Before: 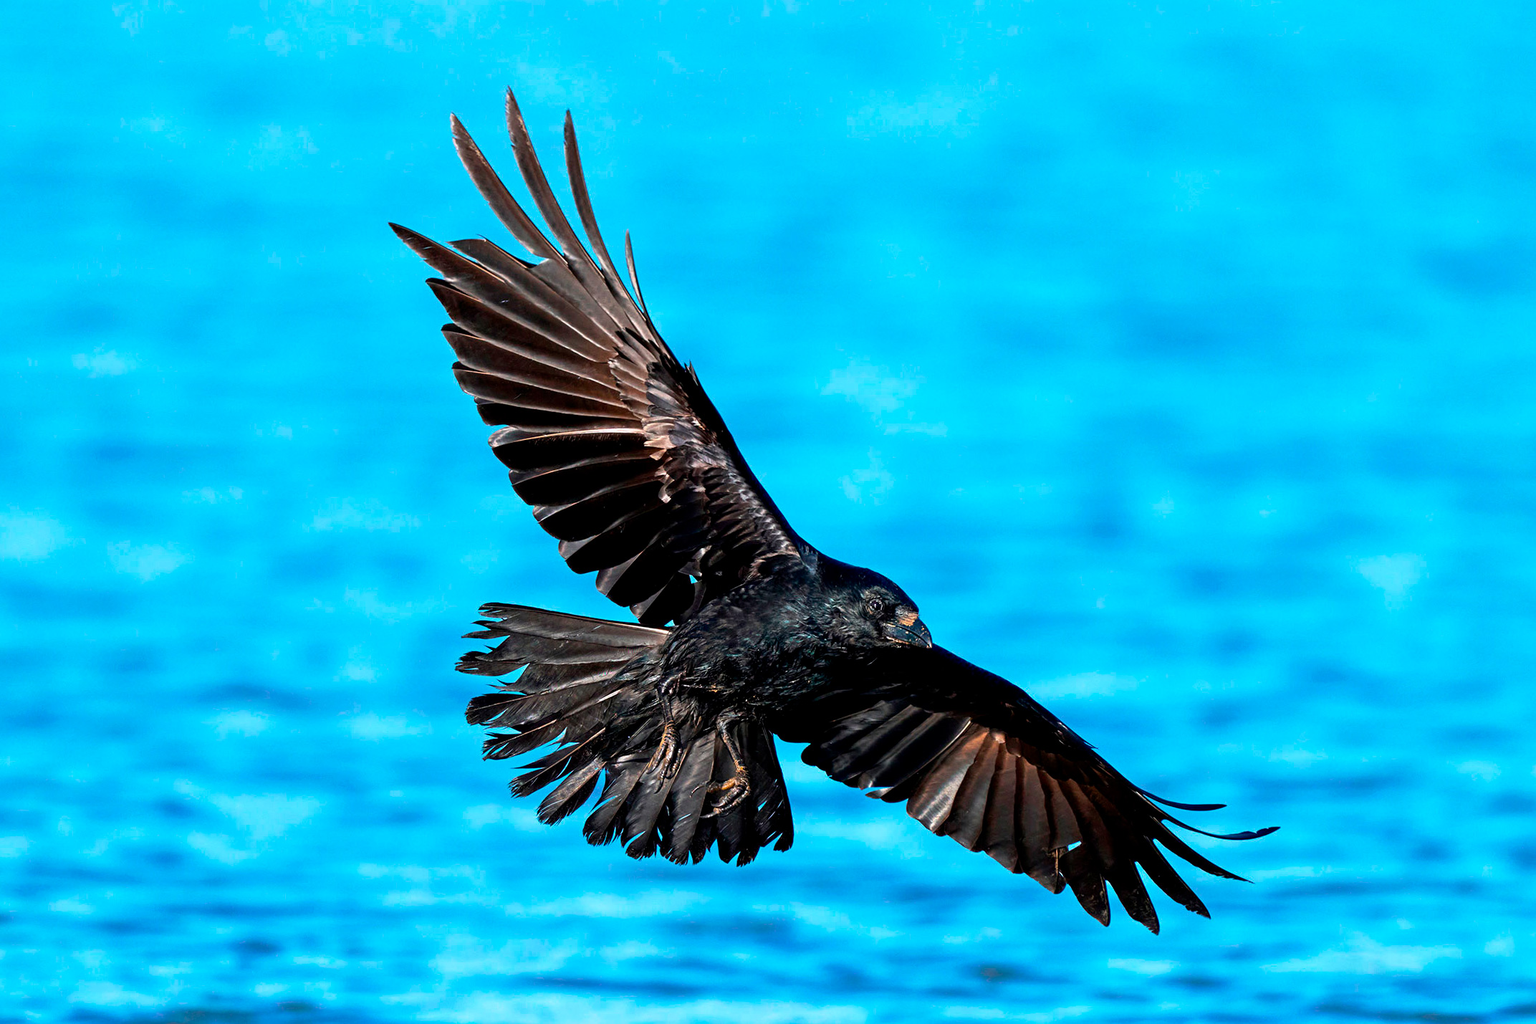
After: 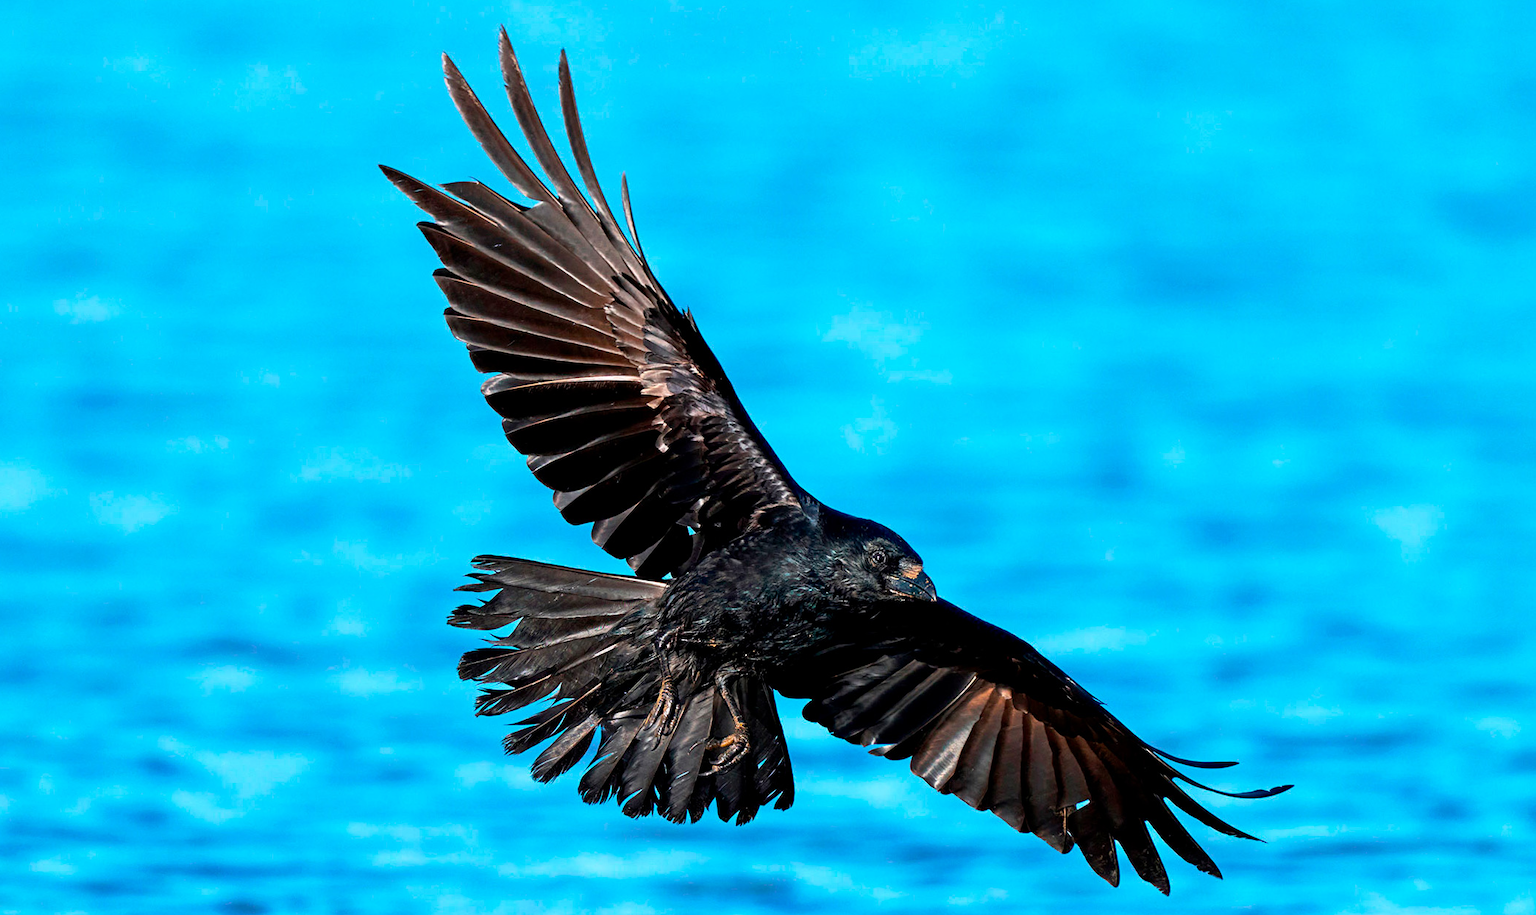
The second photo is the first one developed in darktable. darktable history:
crop: left 1.339%, top 6.127%, right 1.26%, bottom 6.755%
